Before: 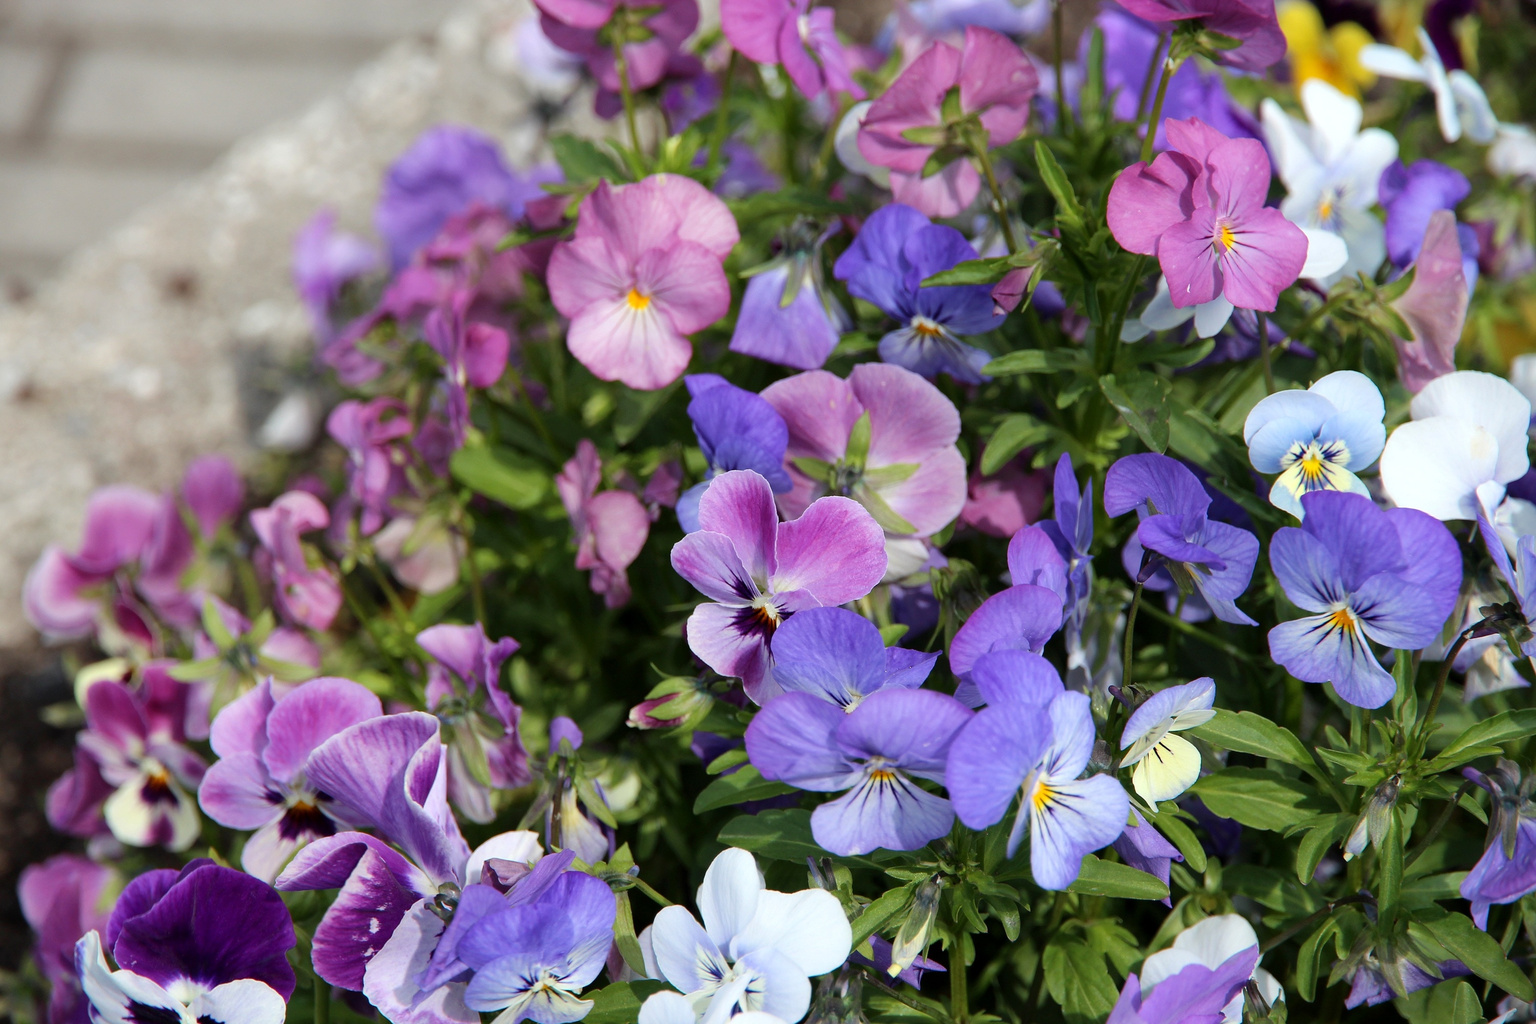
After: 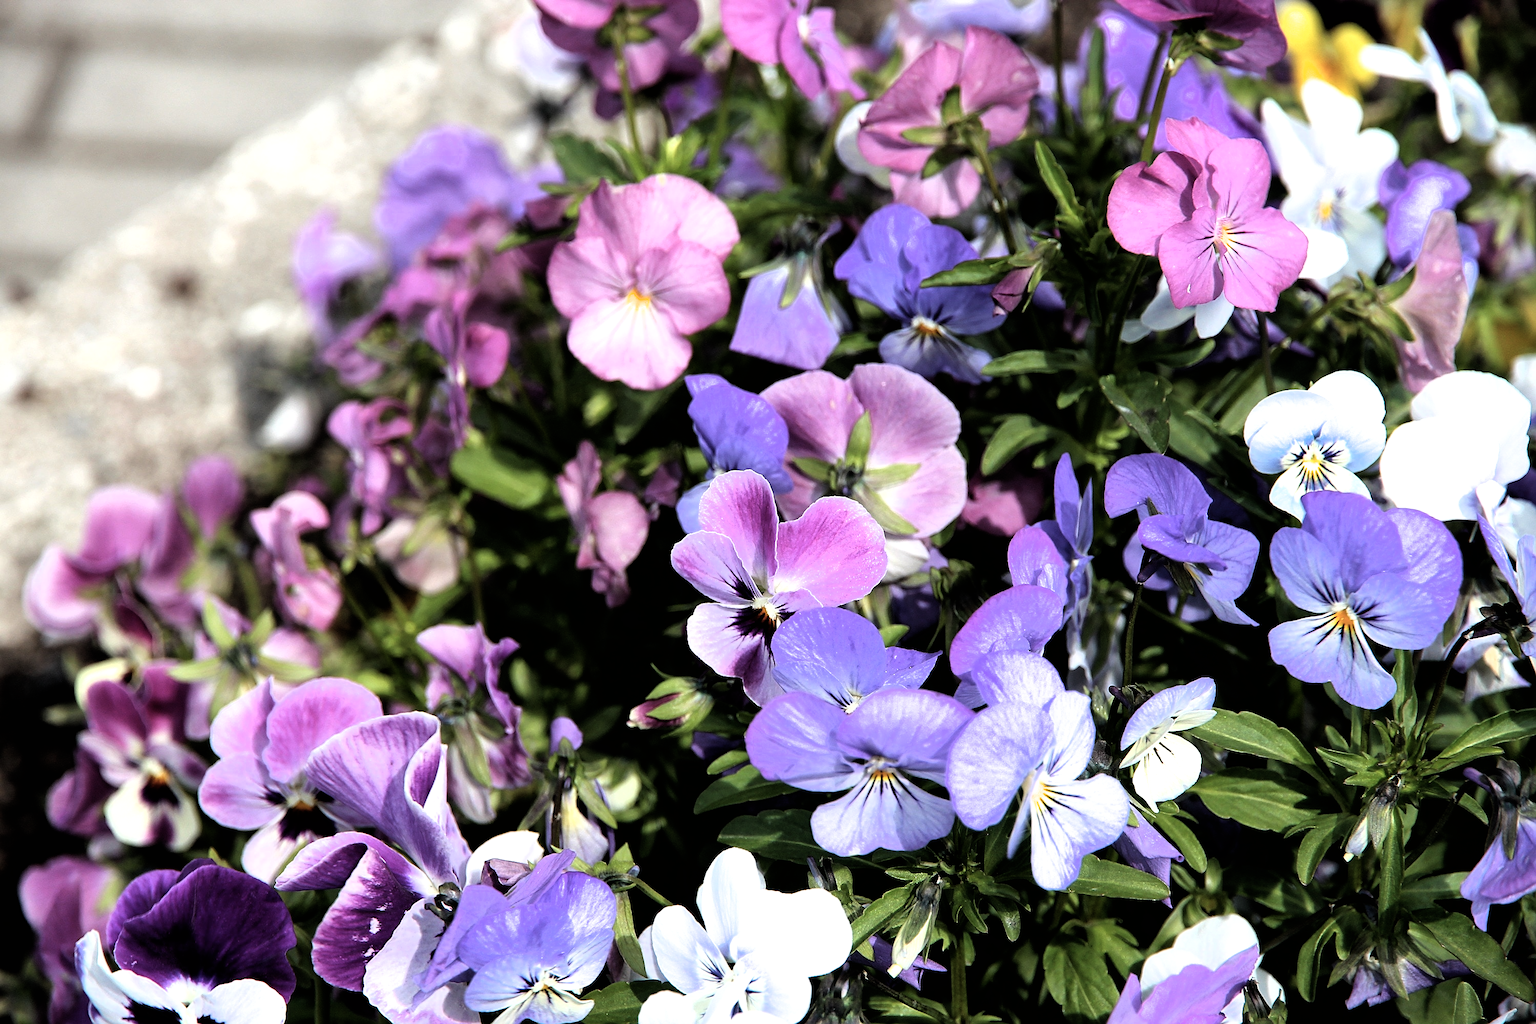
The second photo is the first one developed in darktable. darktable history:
filmic rgb: black relative exposure -8.2 EV, white relative exposure 2.2 EV, threshold 3 EV, hardness 7.11, latitude 85.74%, contrast 1.696, highlights saturation mix -4%, shadows ↔ highlights balance -2.69%, color science v5 (2021), contrast in shadows safe, contrast in highlights safe, enable highlight reconstruction true
sharpen: on, module defaults
shadows and highlights: shadows 12, white point adjustment 1.2, highlights -0.36, soften with gaussian
